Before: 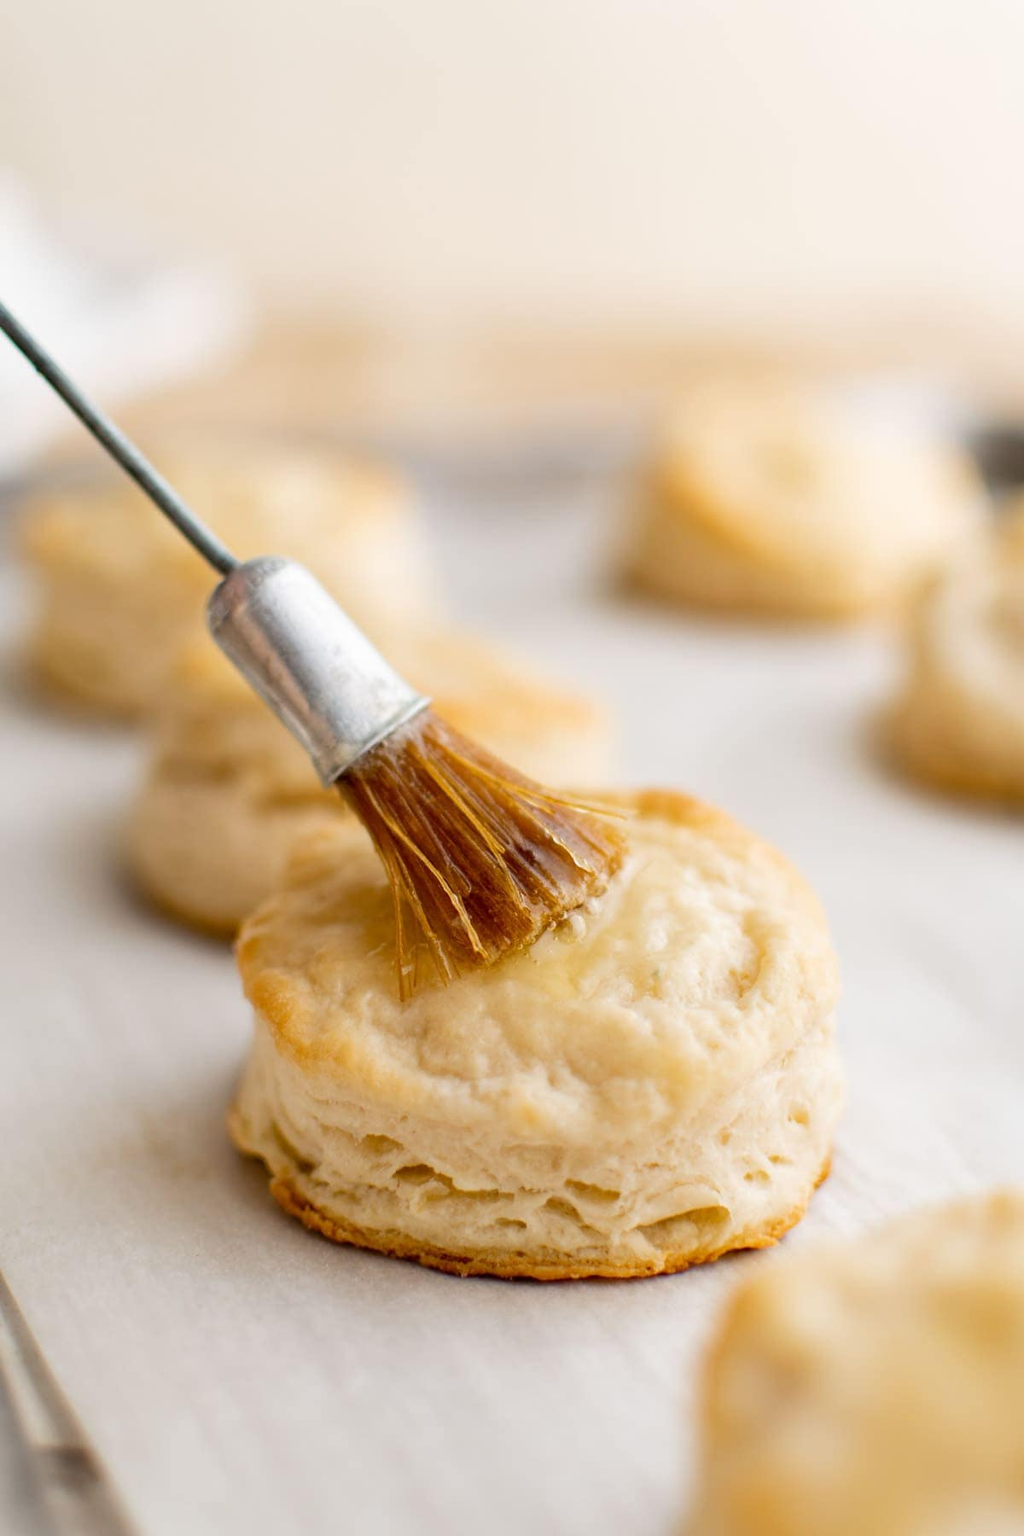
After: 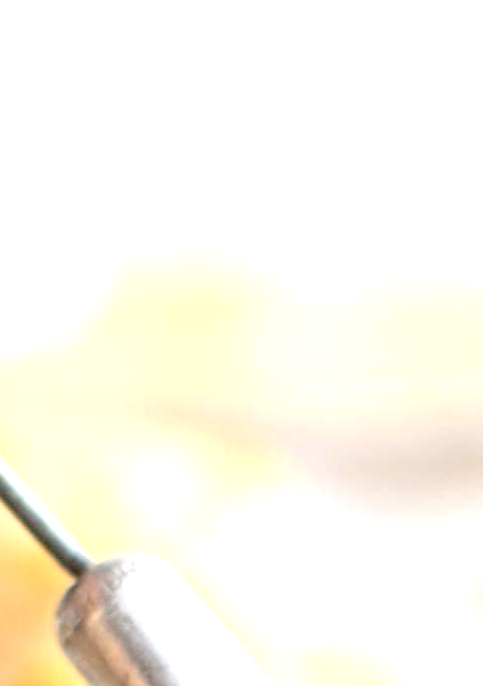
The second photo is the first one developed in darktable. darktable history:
crop: left 15.595%, top 5.423%, right 43.955%, bottom 56.439%
exposure: black level correction 0, exposure 0.896 EV, compensate highlight preservation false
